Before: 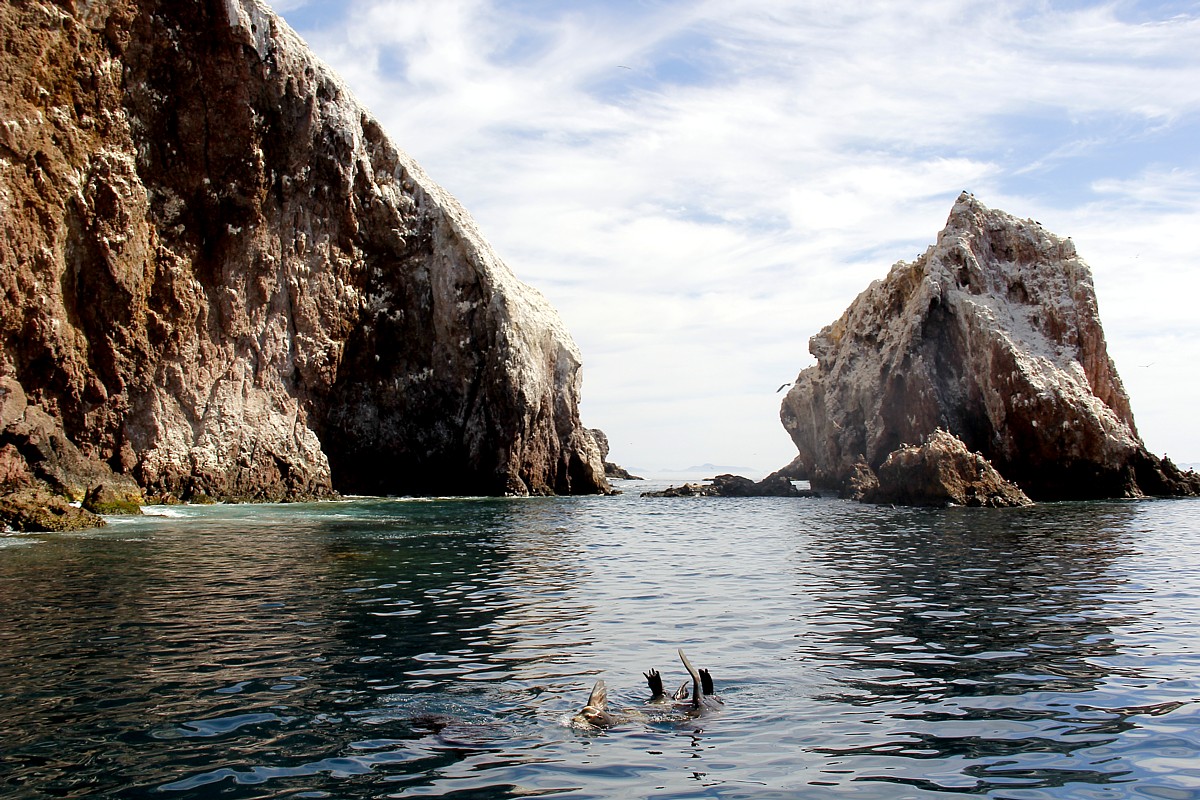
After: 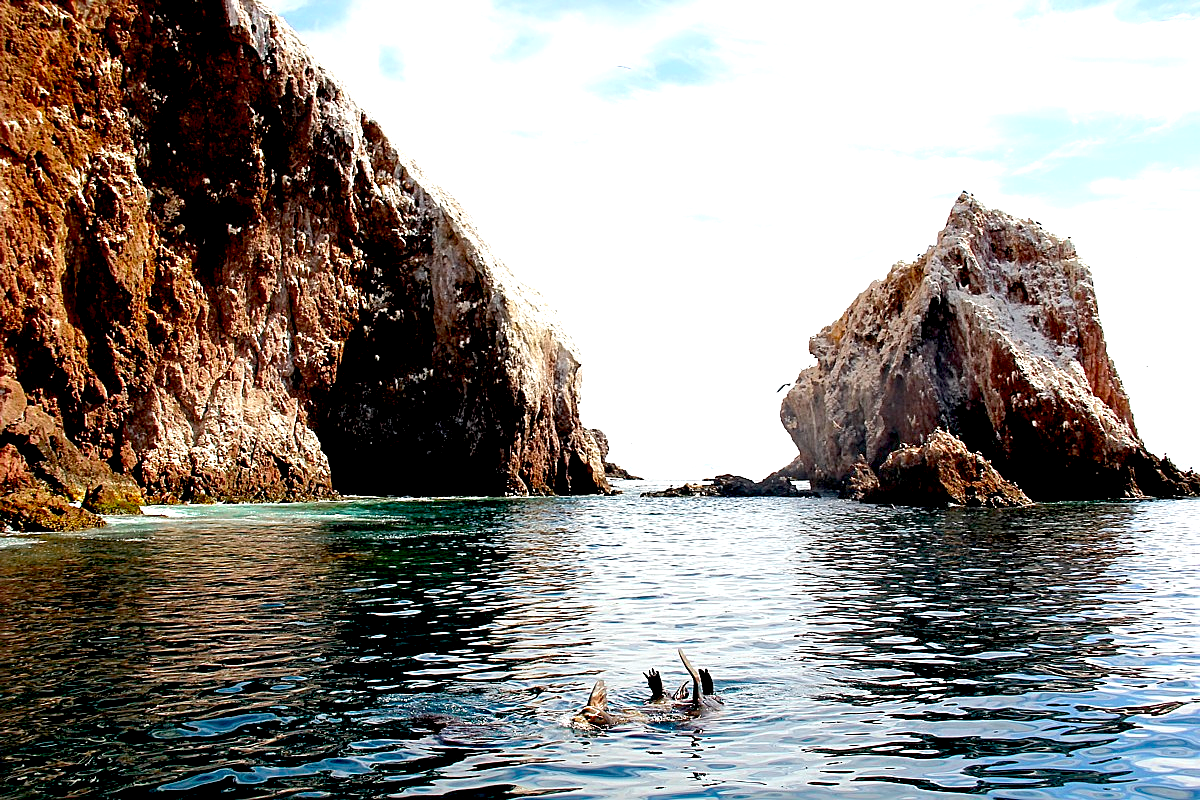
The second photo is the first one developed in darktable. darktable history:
sharpen: on, module defaults
color zones: curves: ch0 [(0.11, 0.396) (0.195, 0.36) (0.25, 0.5) (0.303, 0.412) (0.357, 0.544) (0.75, 0.5) (0.967, 0.328)]; ch1 [(0, 0.468) (0.112, 0.512) (0.202, 0.6) (0.25, 0.5) (0.307, 0.352) (0.357, 0.544) (0.75, 0.5) (0.963, 0.524)]
exposure: black level correction 0.012, exposure 0.7 EV, compensate exposure bias true, compensate highlight preservation false
